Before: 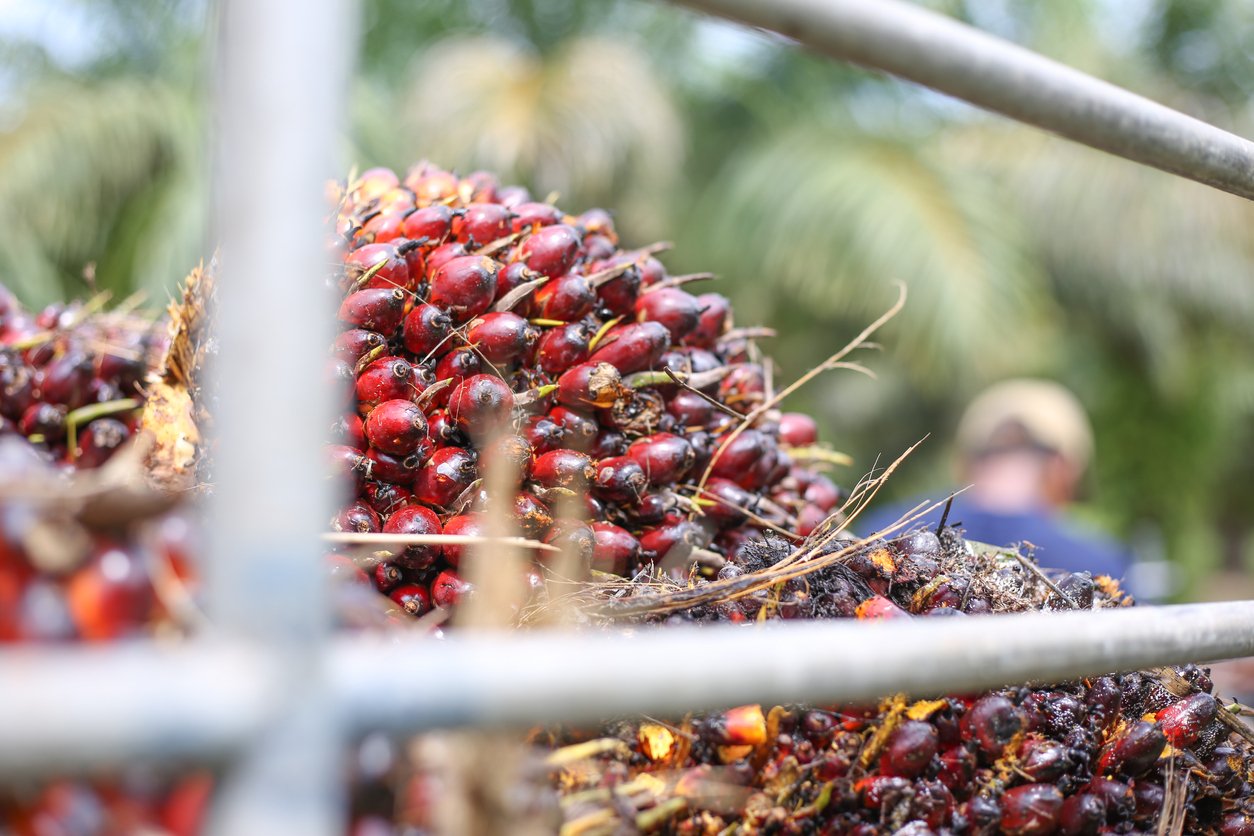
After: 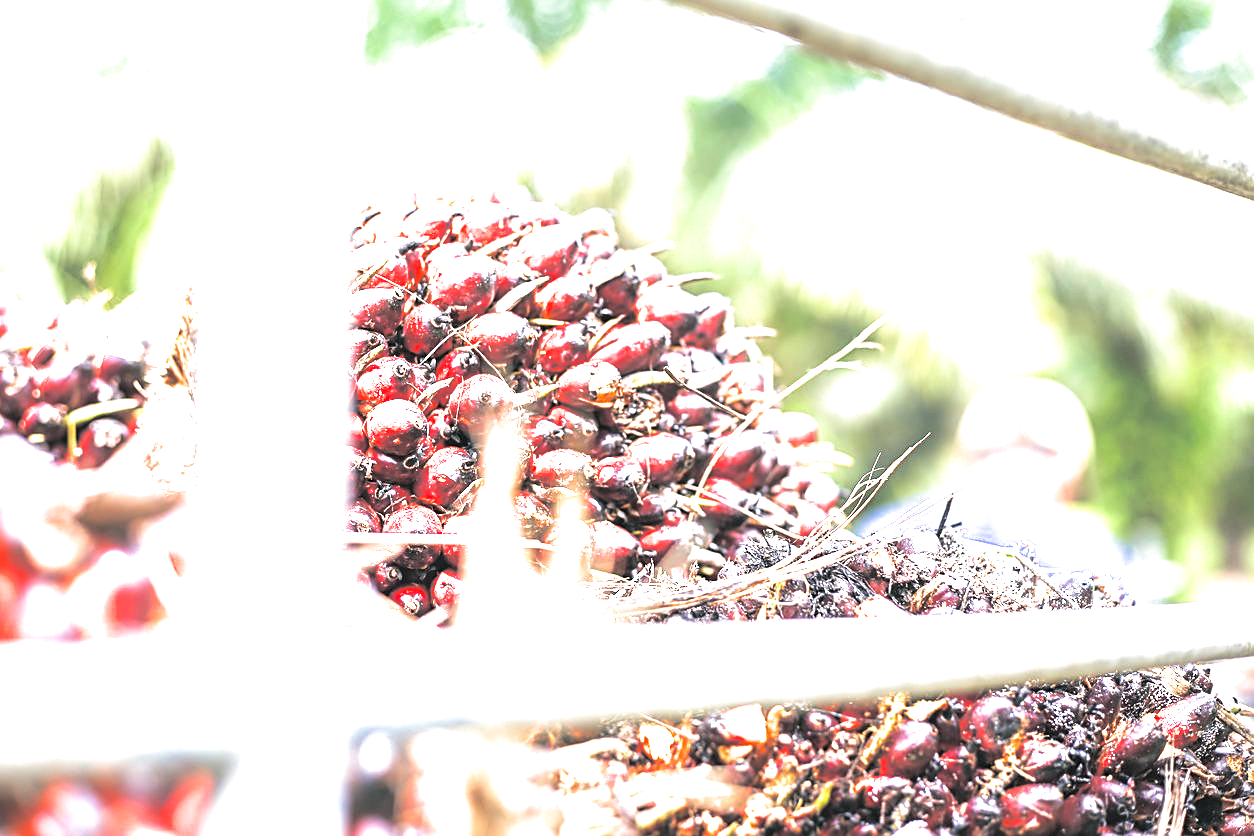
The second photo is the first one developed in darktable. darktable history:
sharpen: on, module defaults
split-toning: shadows › hue 201.6°, shadows › saturation 0.16, highlights › hue 50.4°, highlights › saturation 0.2, balance -49.9
exposure: black level correction 0, exposure 2.088 EV, compensate exposure bias true, compensate highlight preservation false
white balance: emerald 1
